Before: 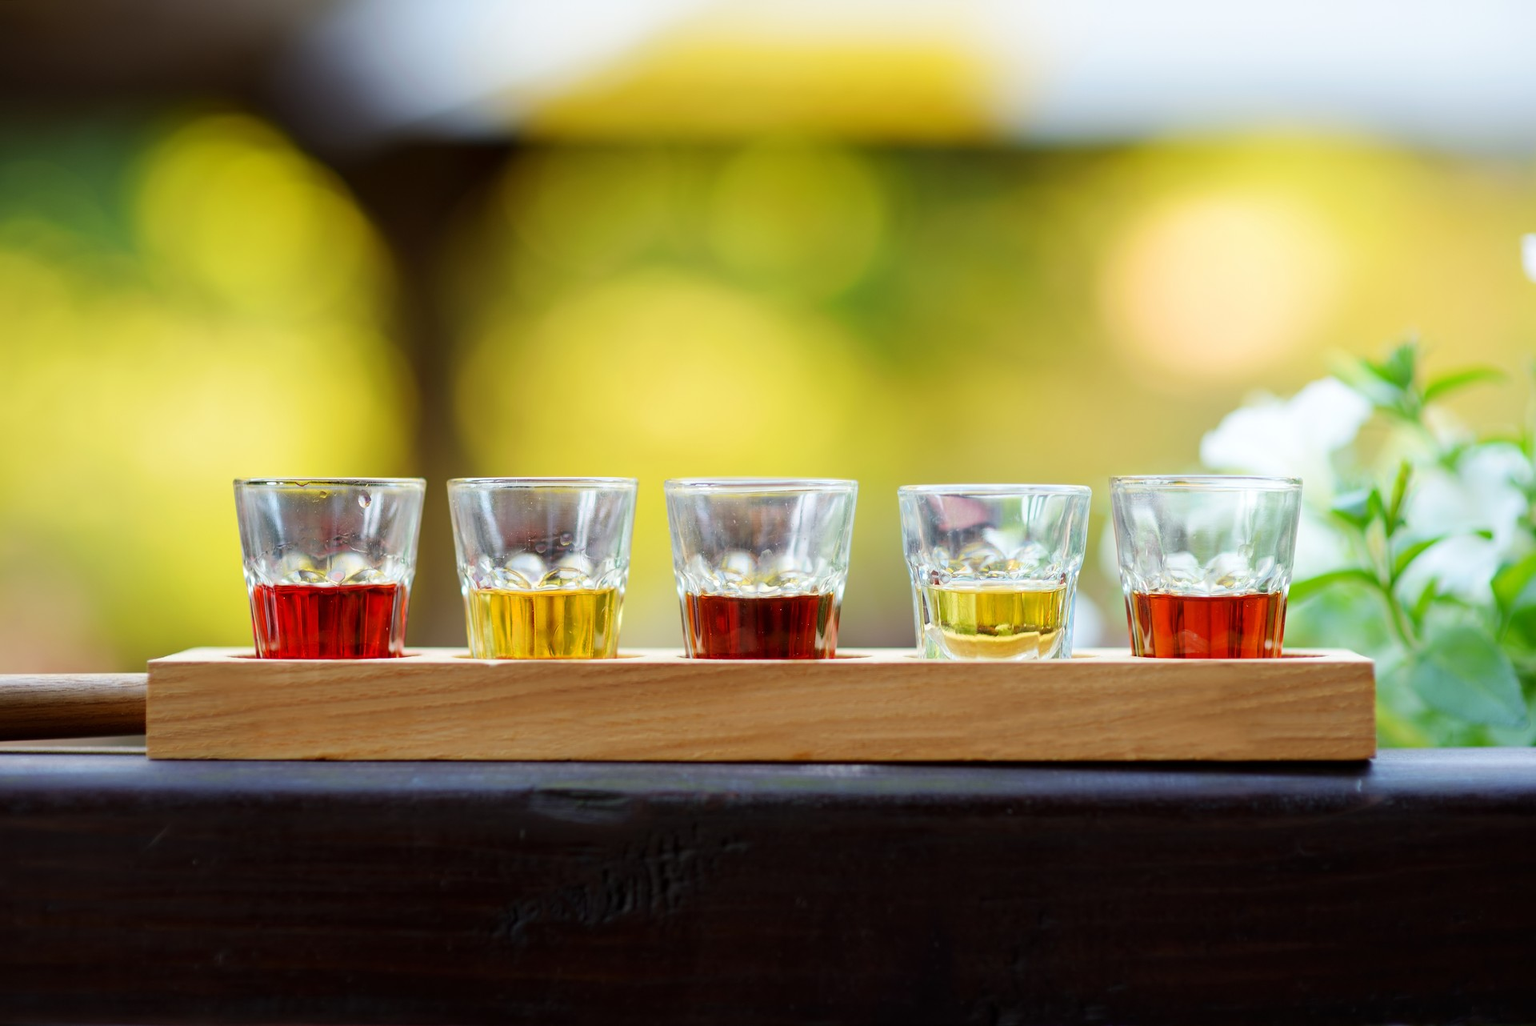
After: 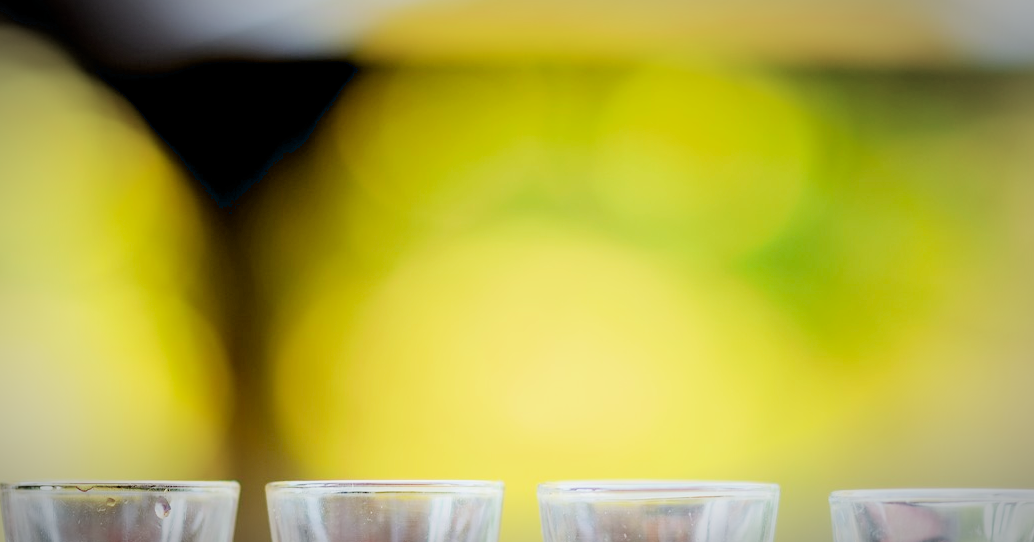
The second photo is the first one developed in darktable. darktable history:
filmic rgb: black relative exposure -7.65 EV, white relative exposure 4.56 EV, hardness 3.61, contrast 1.05
white balance: red 0.986, blue 1.01
crop: left 15.306%, top 9.065%, right 30.789%, bottom 48.638%
exposure: black level correction 0.011, exposure 1.088 EV, compensate exposure bias true, compensate highlight preservation false
vignetting: automatic ratio true
